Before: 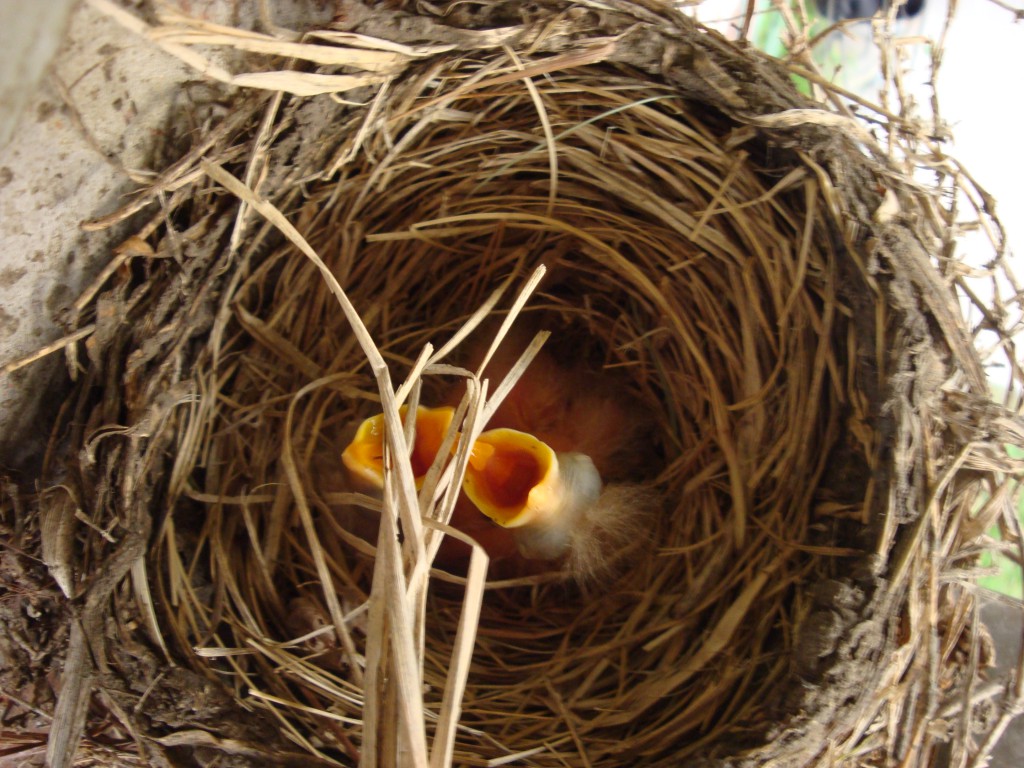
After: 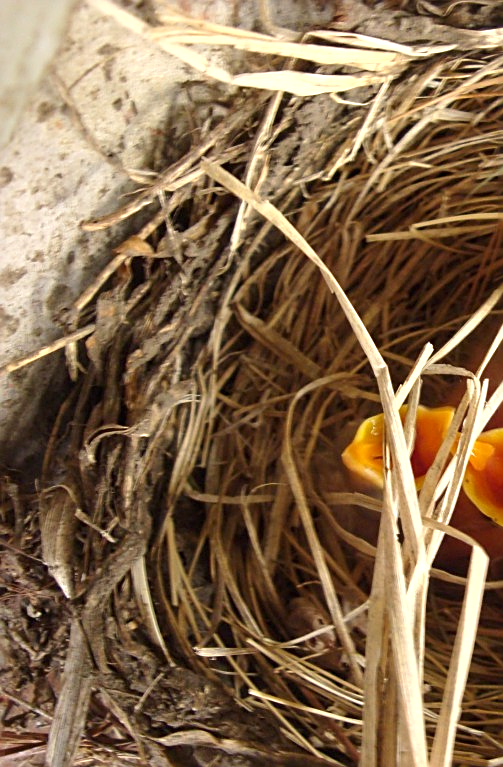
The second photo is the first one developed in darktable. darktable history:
crop and rotate: left 0%, top 0%, right 50.845%
exposure: black level correction 0.001, exposure 0.5 EV, compensate exposure bias true, compensate highlight preservation false
sharpen: on, module defaults
